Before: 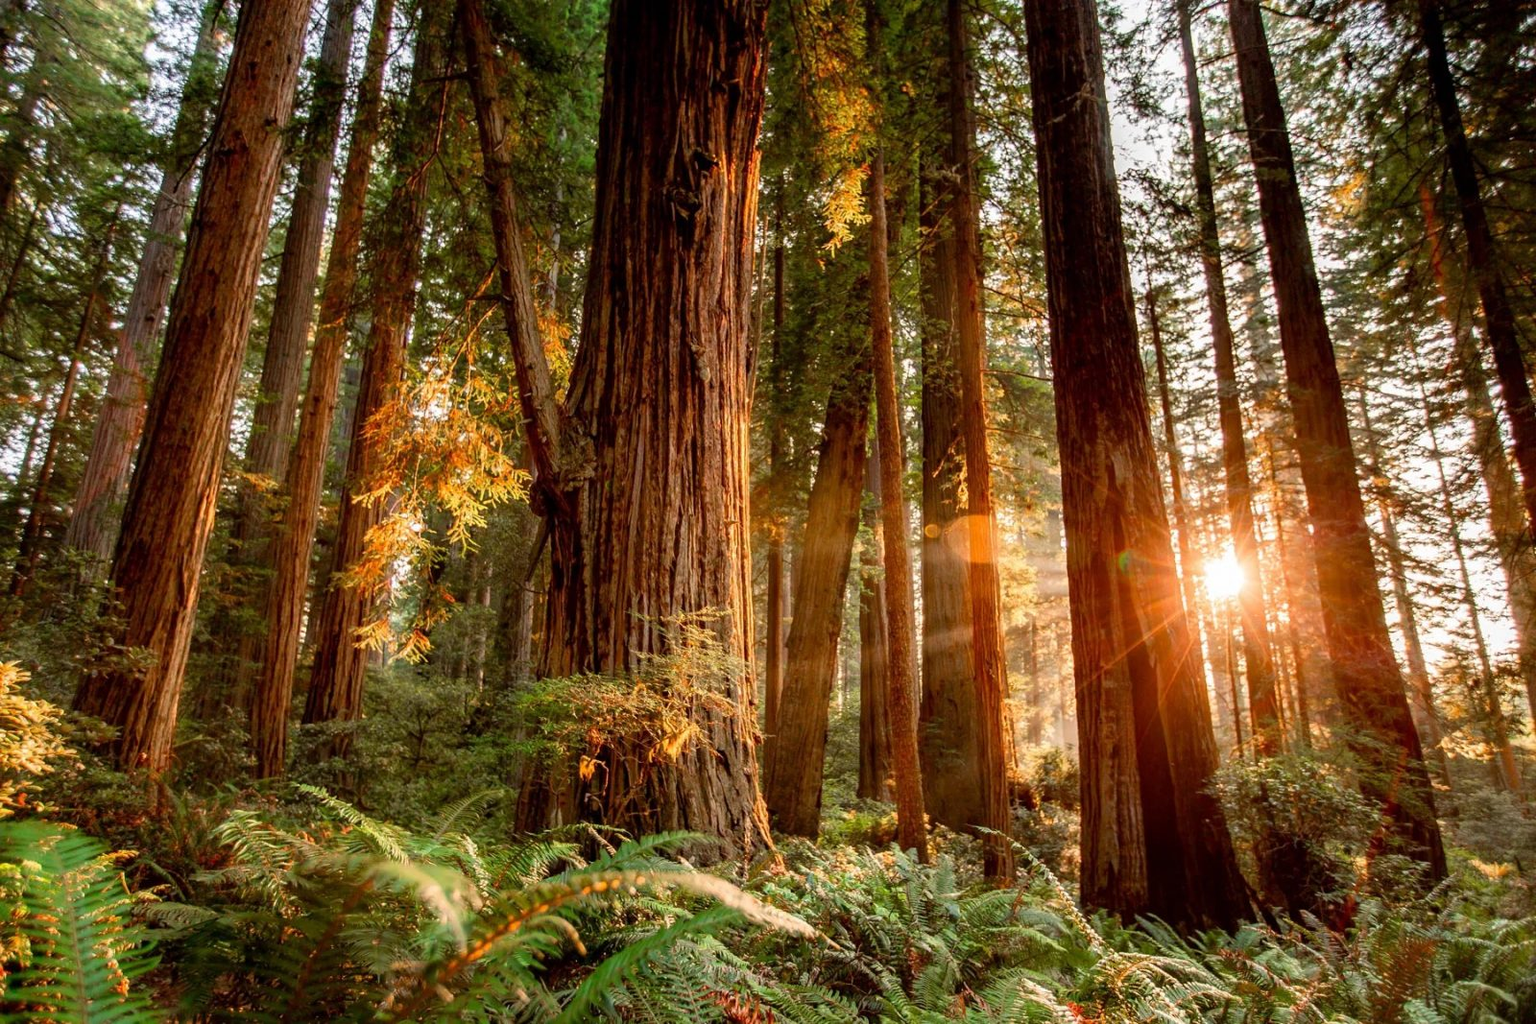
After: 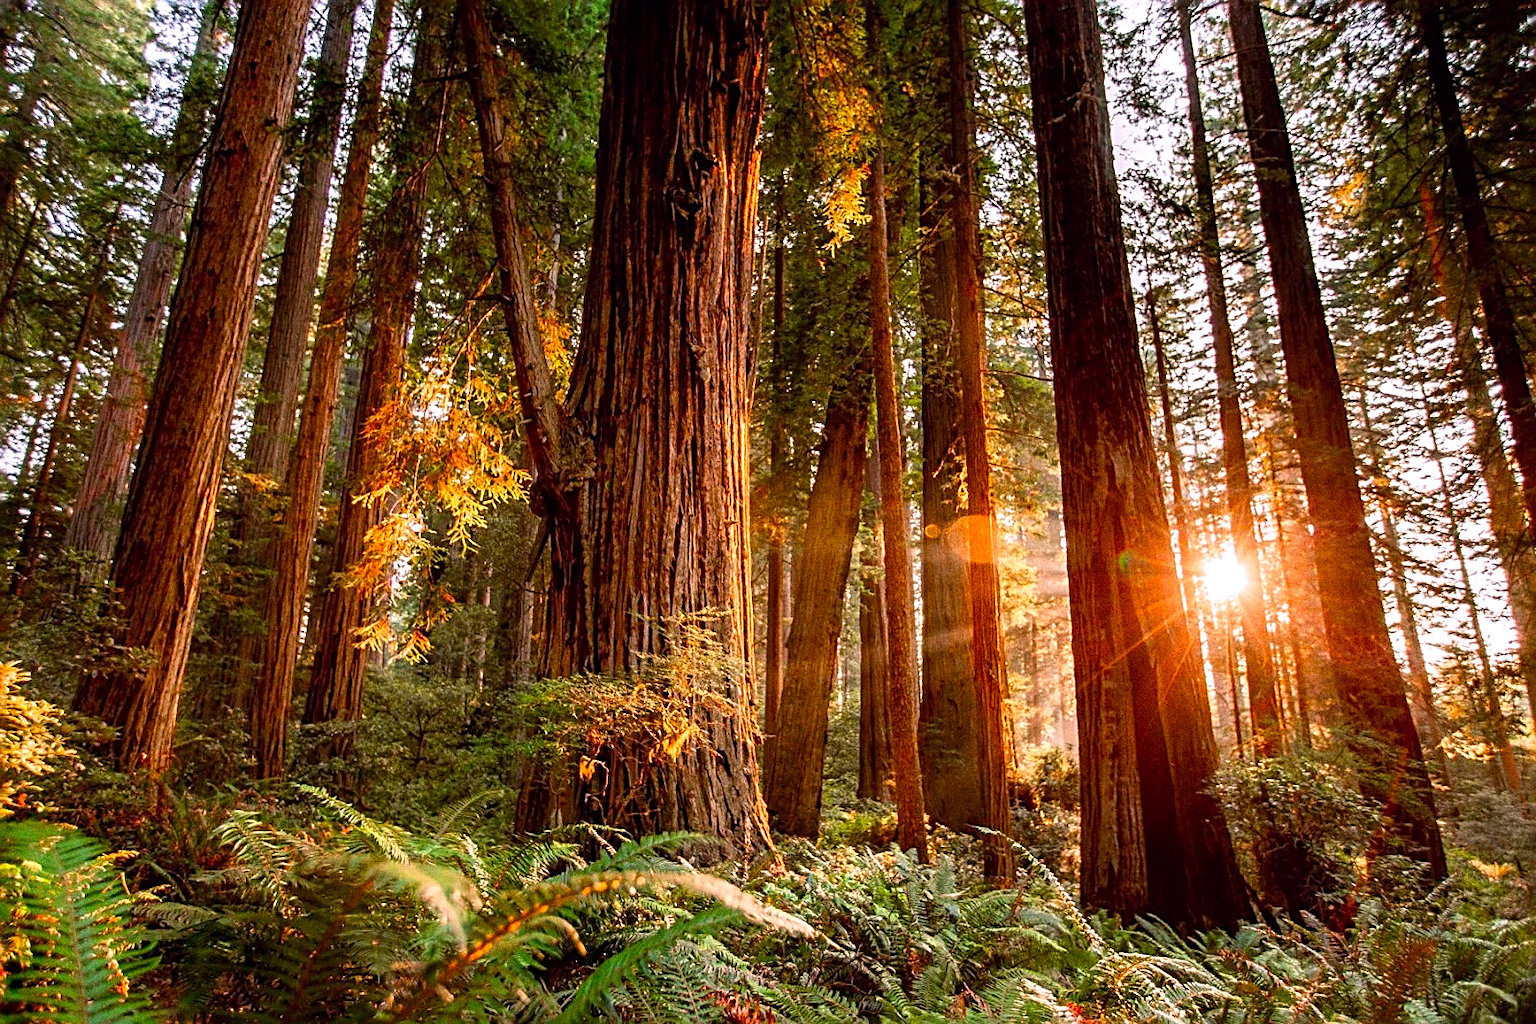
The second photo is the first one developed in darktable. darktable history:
white balance: red 1.05, blue 1.072
color balance: lift [1, 1, 0.999, 1.001], gamma [1, 1.003, 1.005, 0.995], gain [1, 0.992, 0.988, 1.012], contrast 5%, output saturation 110%
sharpen: radius 2.543, amount 0.636
grain: coarseness 0.09 ISO, strength 40%
